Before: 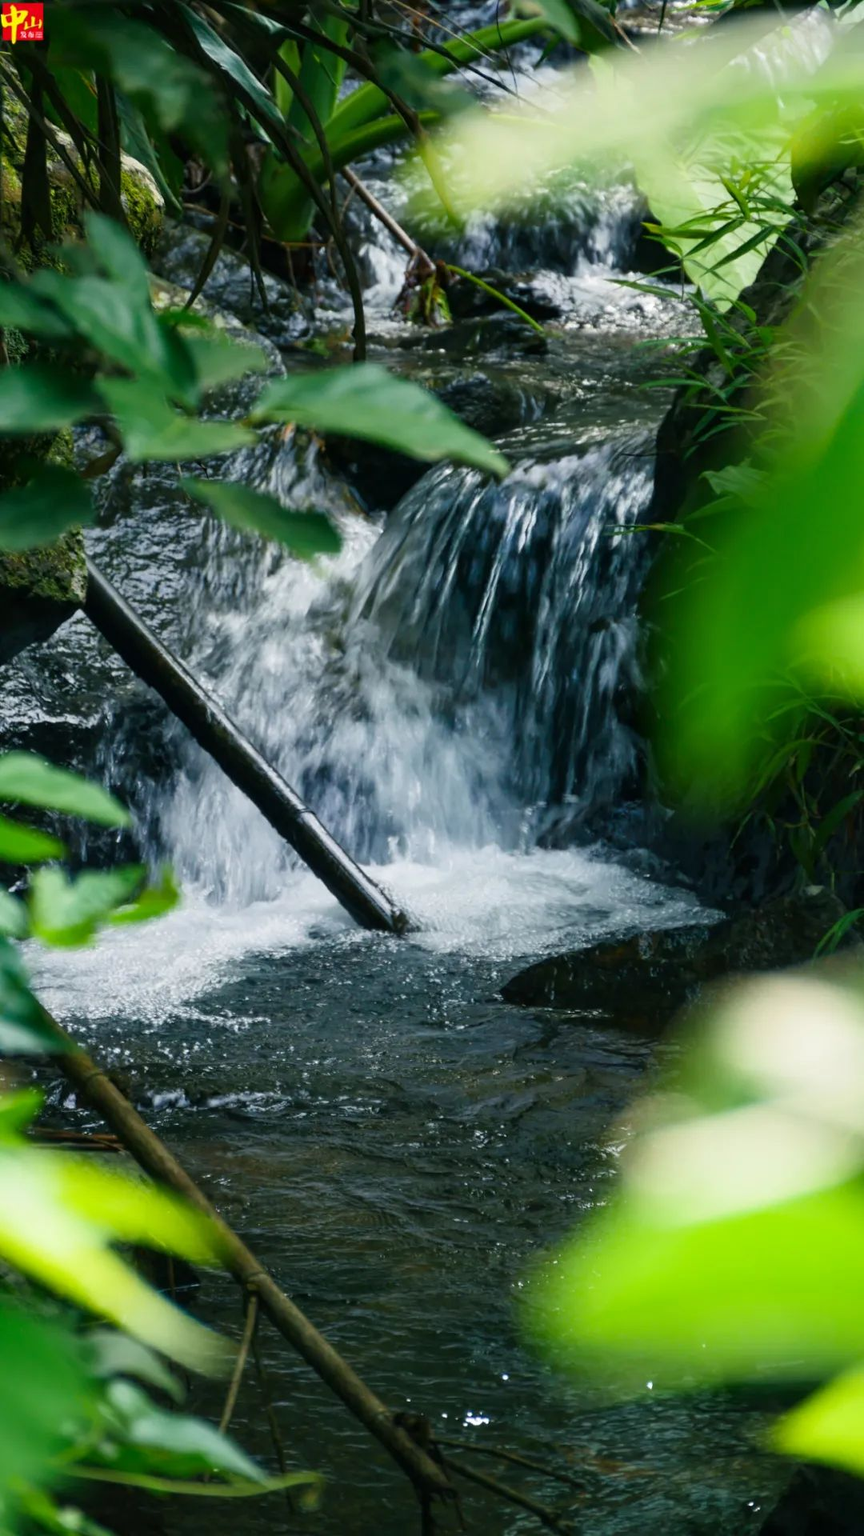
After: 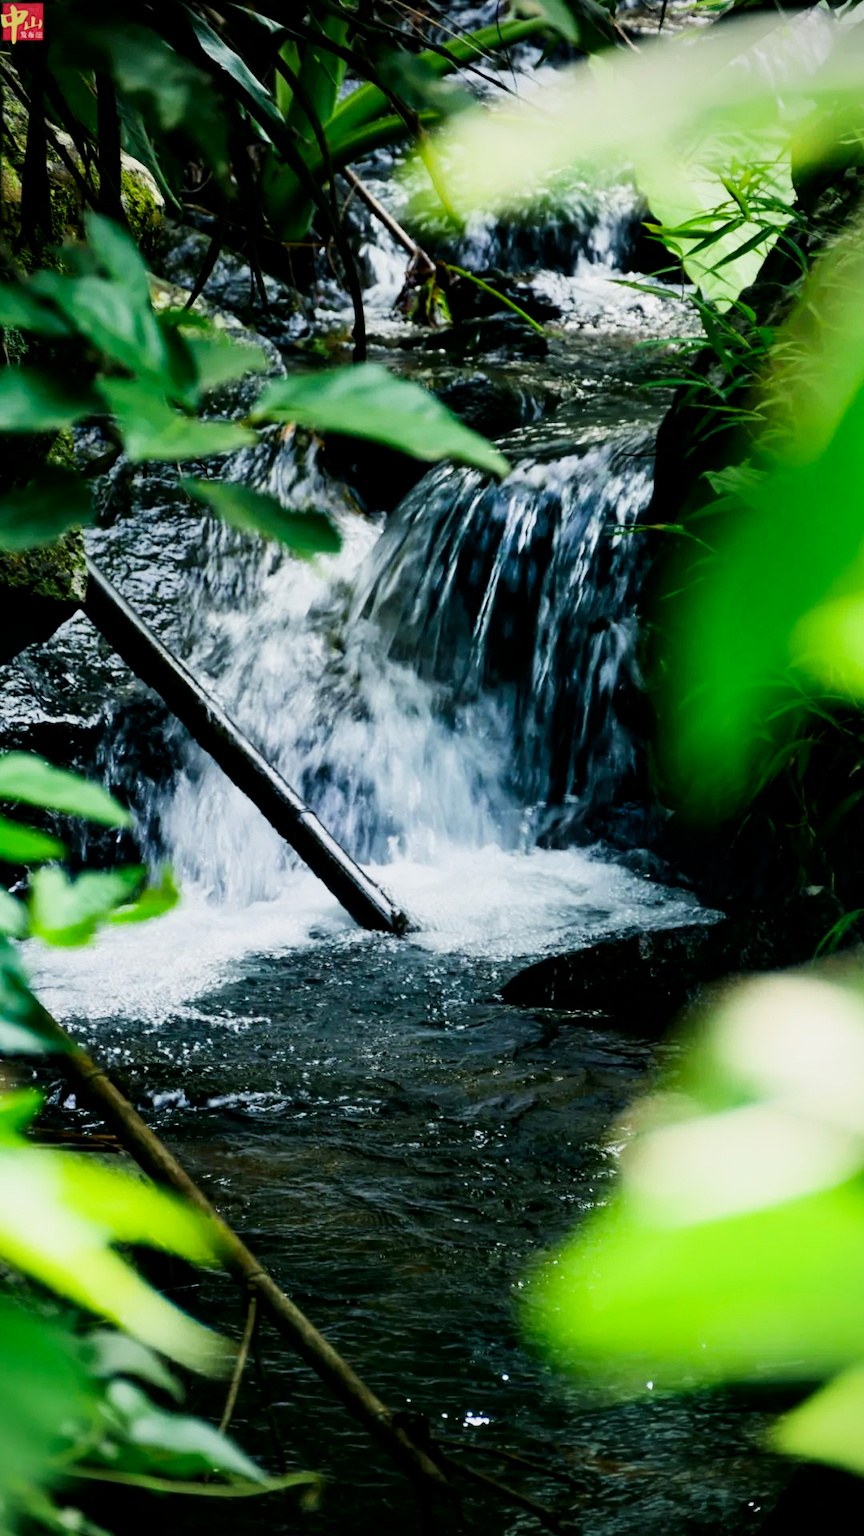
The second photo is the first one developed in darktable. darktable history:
filmic rgb: black relative exposure -5.05 EV, white relative exposure 3.99 EV, hardness 2.89, contrast 1.194, highlights saturation mix -29.4%, iterations of high-quality reconstruction 0
exposure: exposure 0.605 EV, compensate exposure bias true, compensate highlight preservation false
vignetting: fall-off radius 60.99%
contrast brightness saturation: contrast 0.133, brightness -0.061, saturation 0.156
